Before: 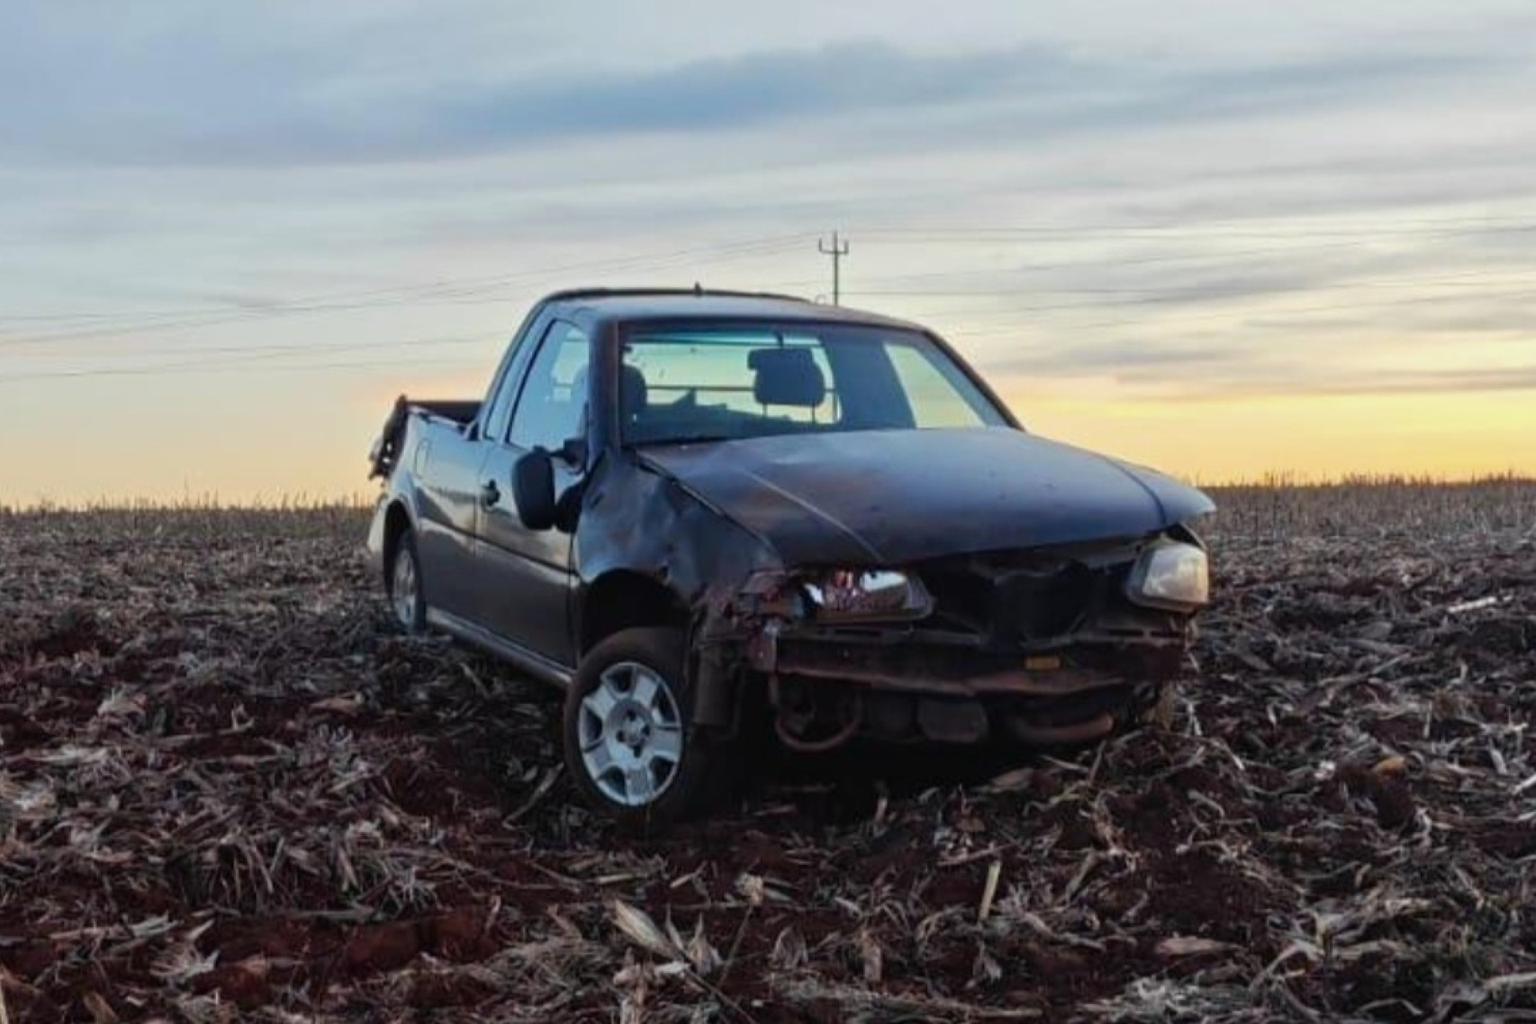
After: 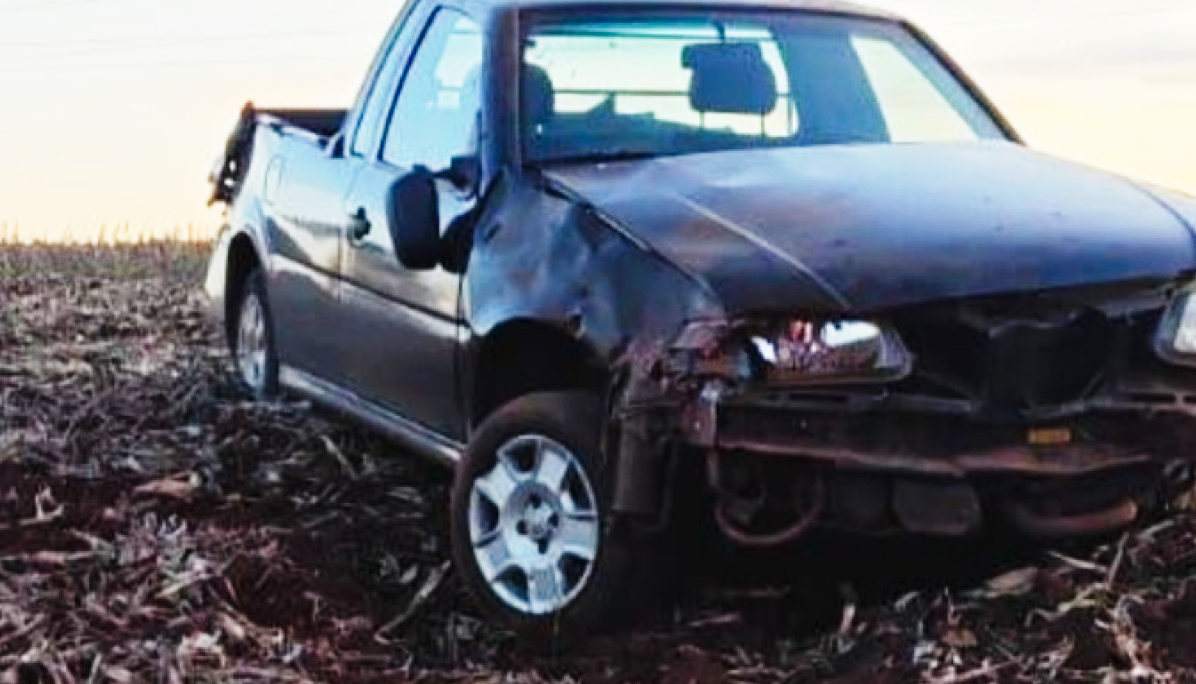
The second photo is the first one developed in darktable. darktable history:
crop: left 13.254%, top 30.772%, right 24.433%, bottom 15.761%
base curve: curves: ch0 [(0, 0) (0.018, 0.026) (0.143, 0.37) (0.33, 0.731) (0.458, 0.853) (0.735, 0.965) (0.905, 0.986) (1, 1)], preserve colors none
